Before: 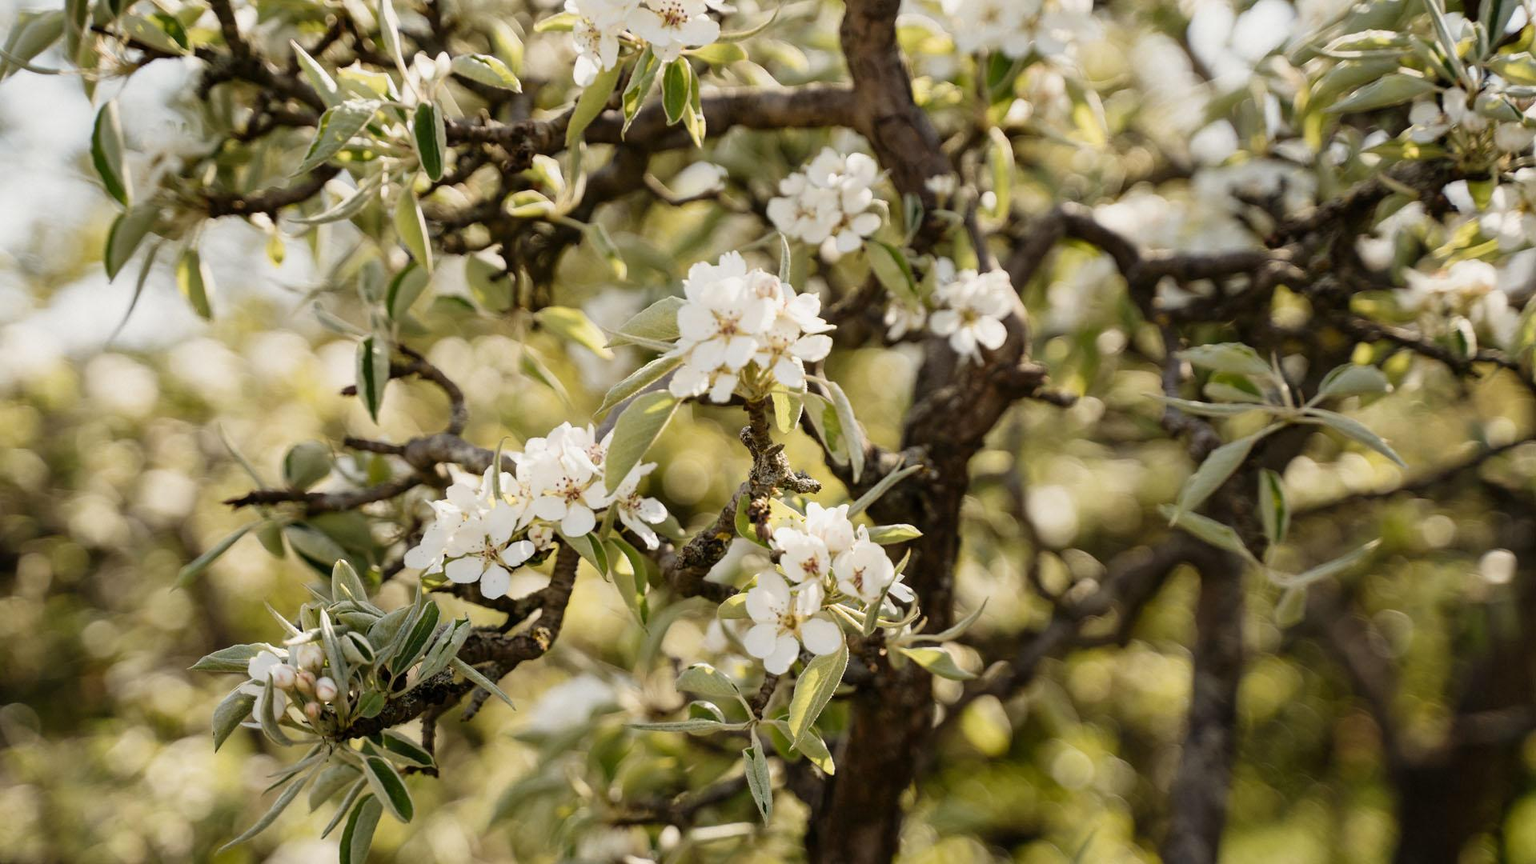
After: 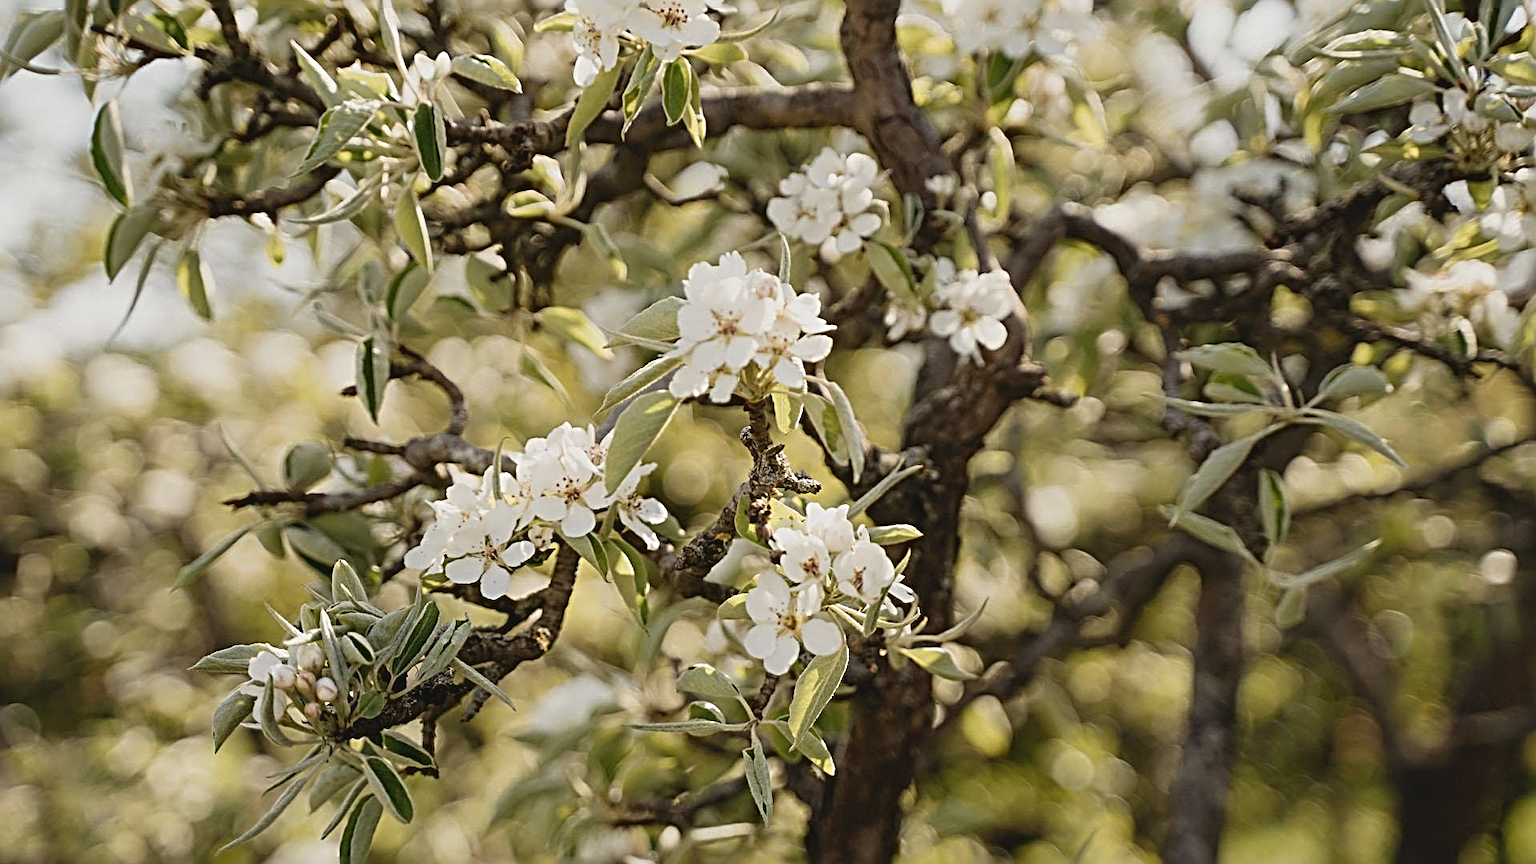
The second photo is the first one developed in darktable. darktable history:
sharpen: radius 3.69, amount 0.928
contrast brightness saturation: contrast -0.1, saturation -0.1
